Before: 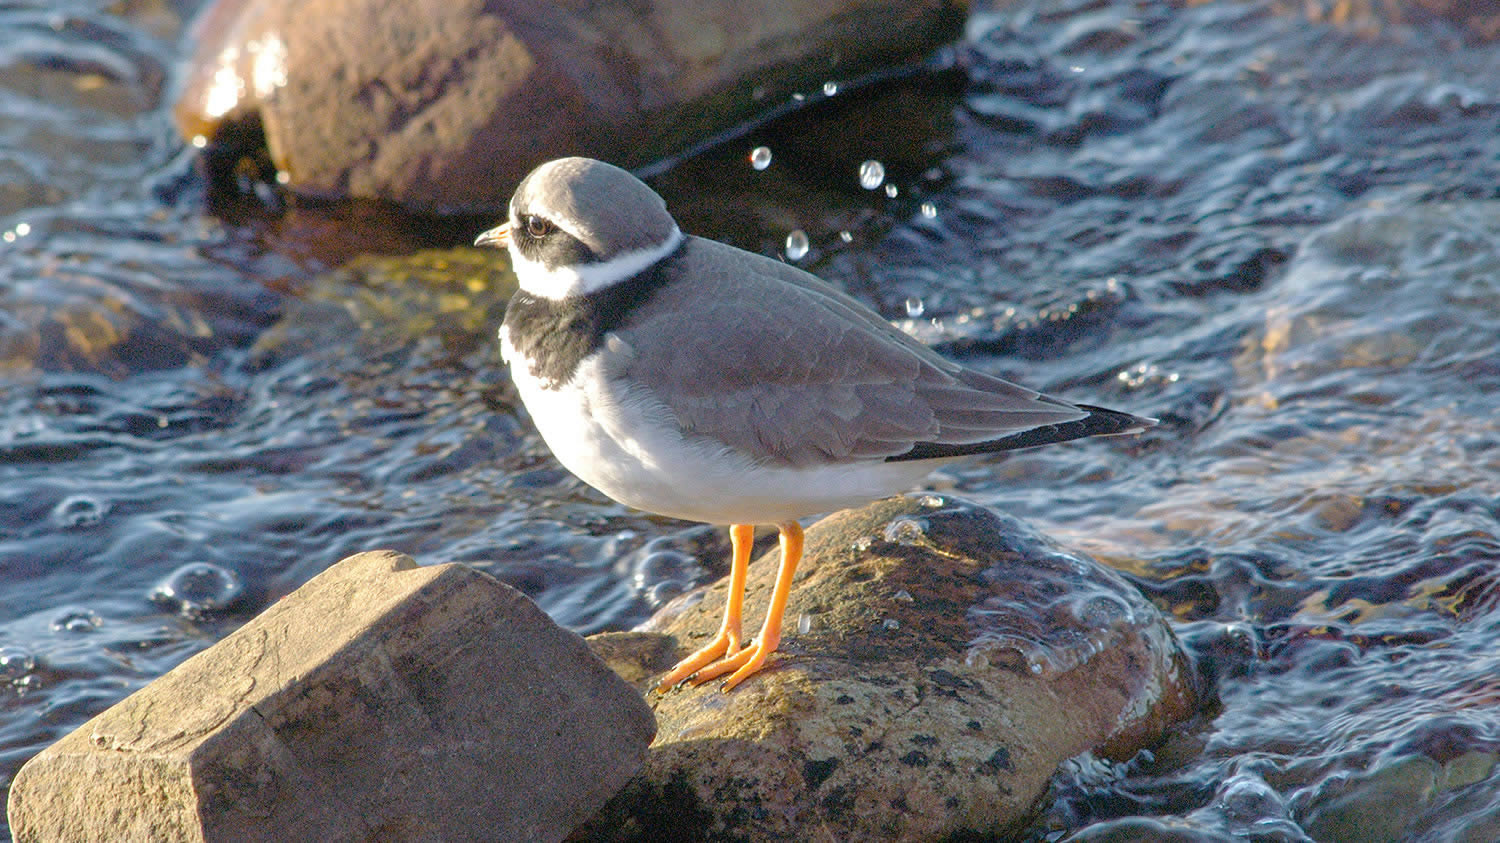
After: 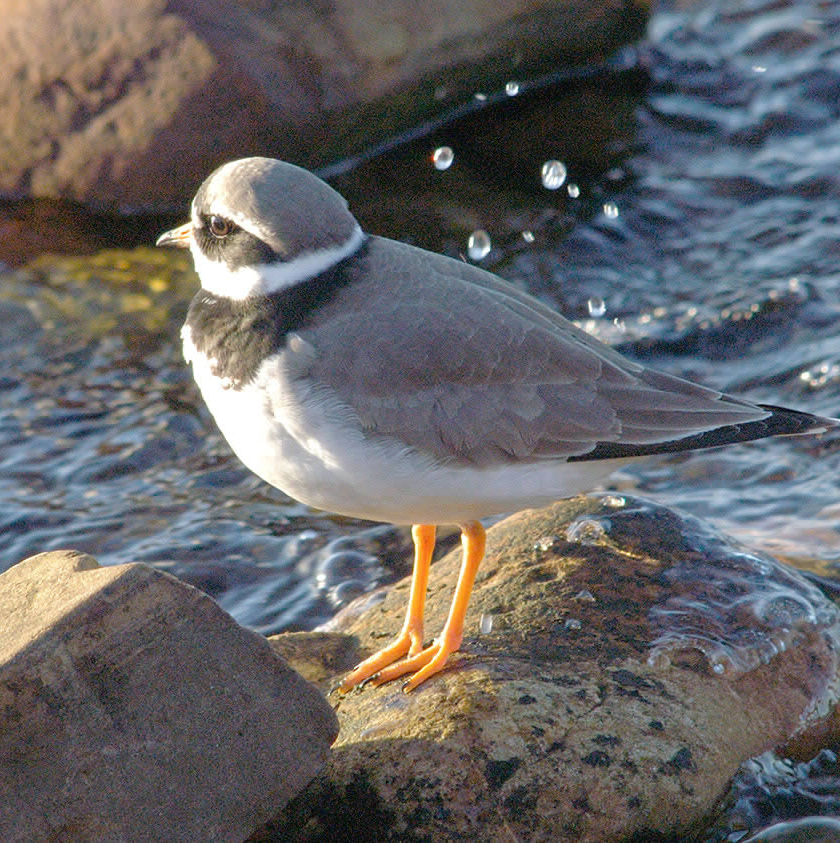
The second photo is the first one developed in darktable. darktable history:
crop: left 21.233%, right 22.704%
tone equalizer: edges refinement/feathering 500, mask exposure compensation -1.57 EV, preserve details no
